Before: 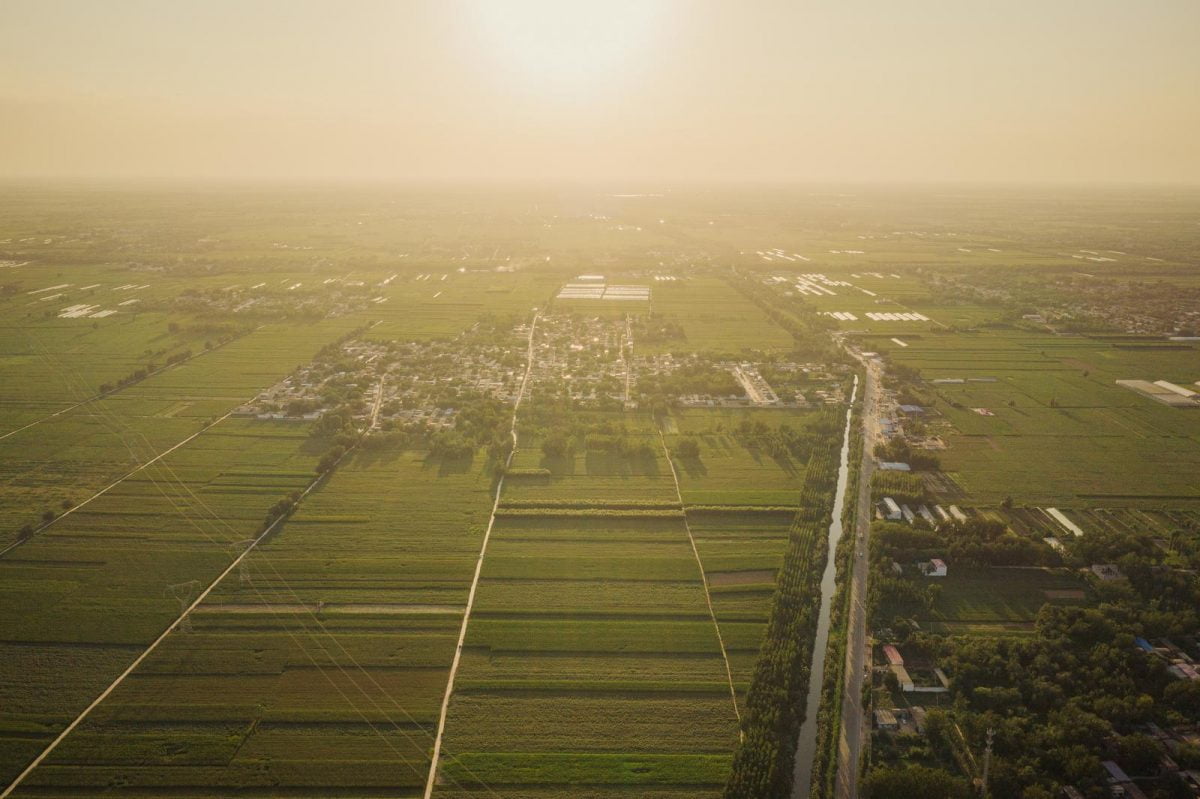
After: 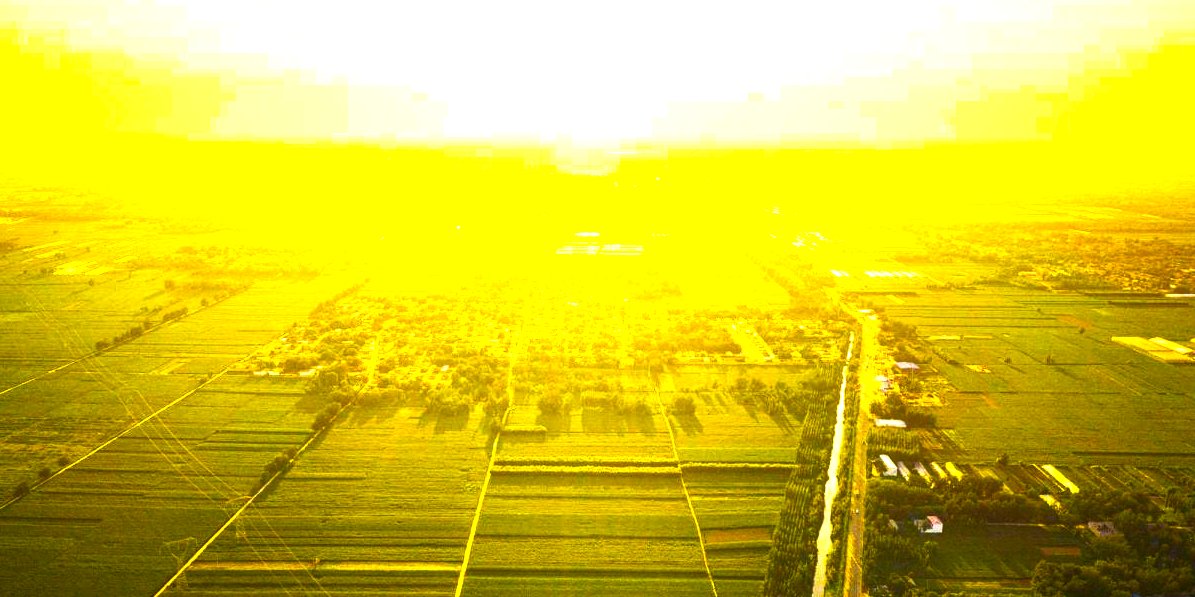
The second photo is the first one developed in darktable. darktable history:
crop: left 0.387%, top 5.469%, bottom 19.809%
color balance rgb: linear chroma grading › global chroma 20%, perceptual saturation grading › global saturation 65%, perceptual saturation grading › highlights 60%, perceptual saturation grading › mid-tones 50%, perceptual saturation grading › shadows 50%, perceptual brilliance grading › global brilliance 30%, perceptual brilliance grading › highlights 50%, perceptual brilliance grading › mid-tones 50%, perceptual brilliance grading › shadows -22%, global vibrance 20%
